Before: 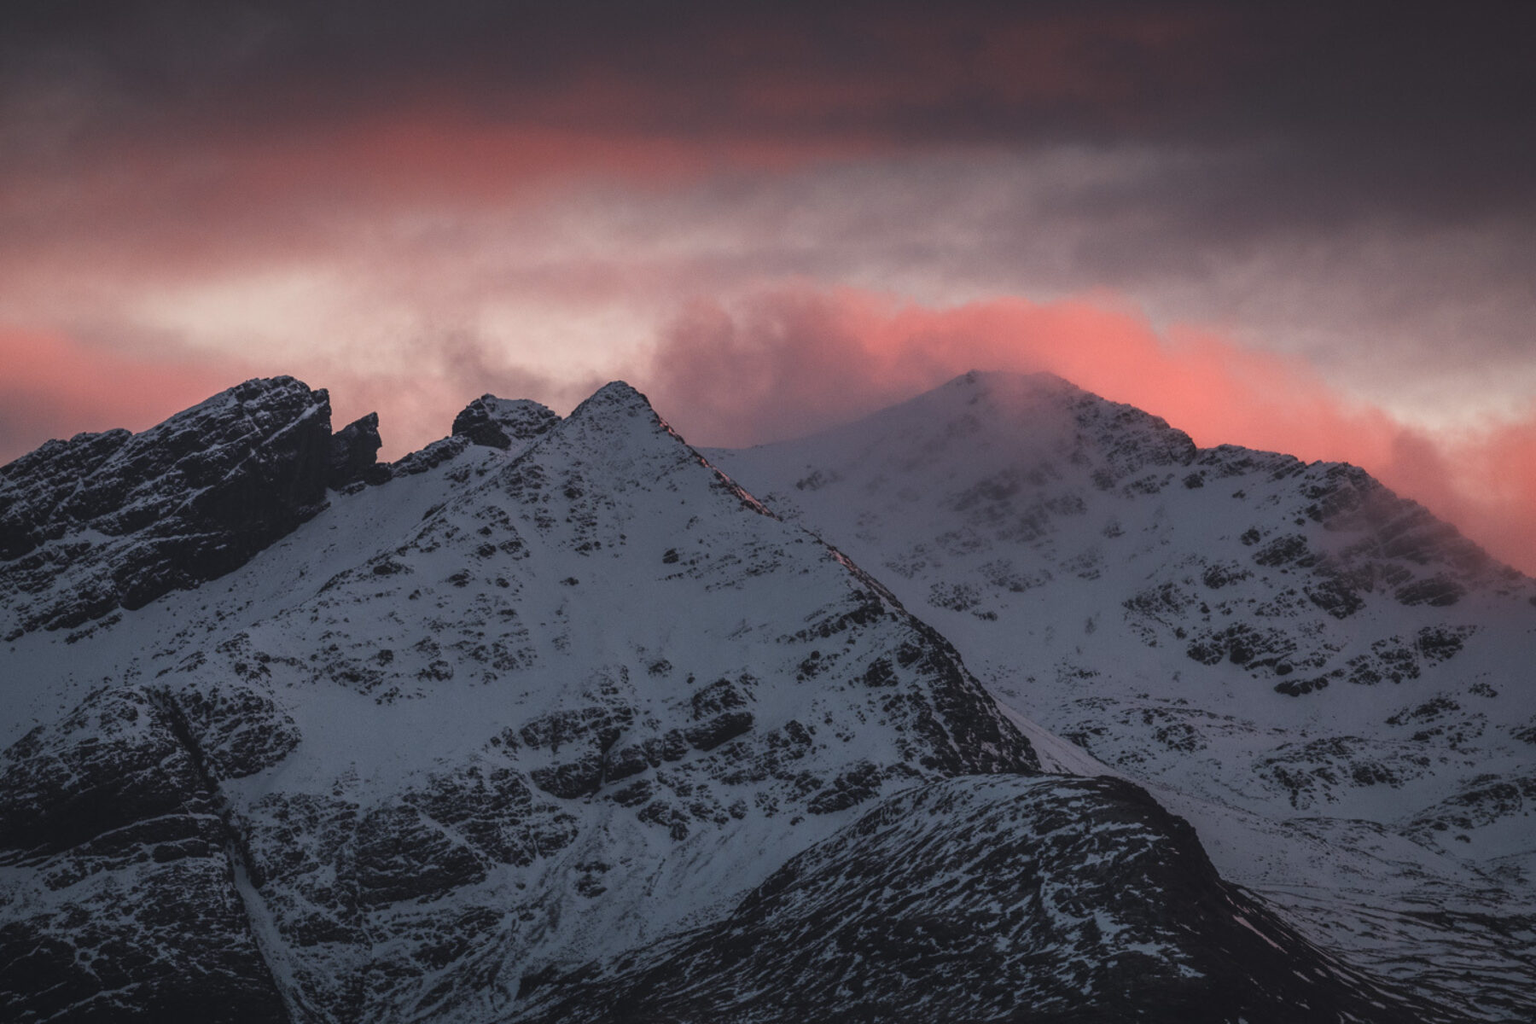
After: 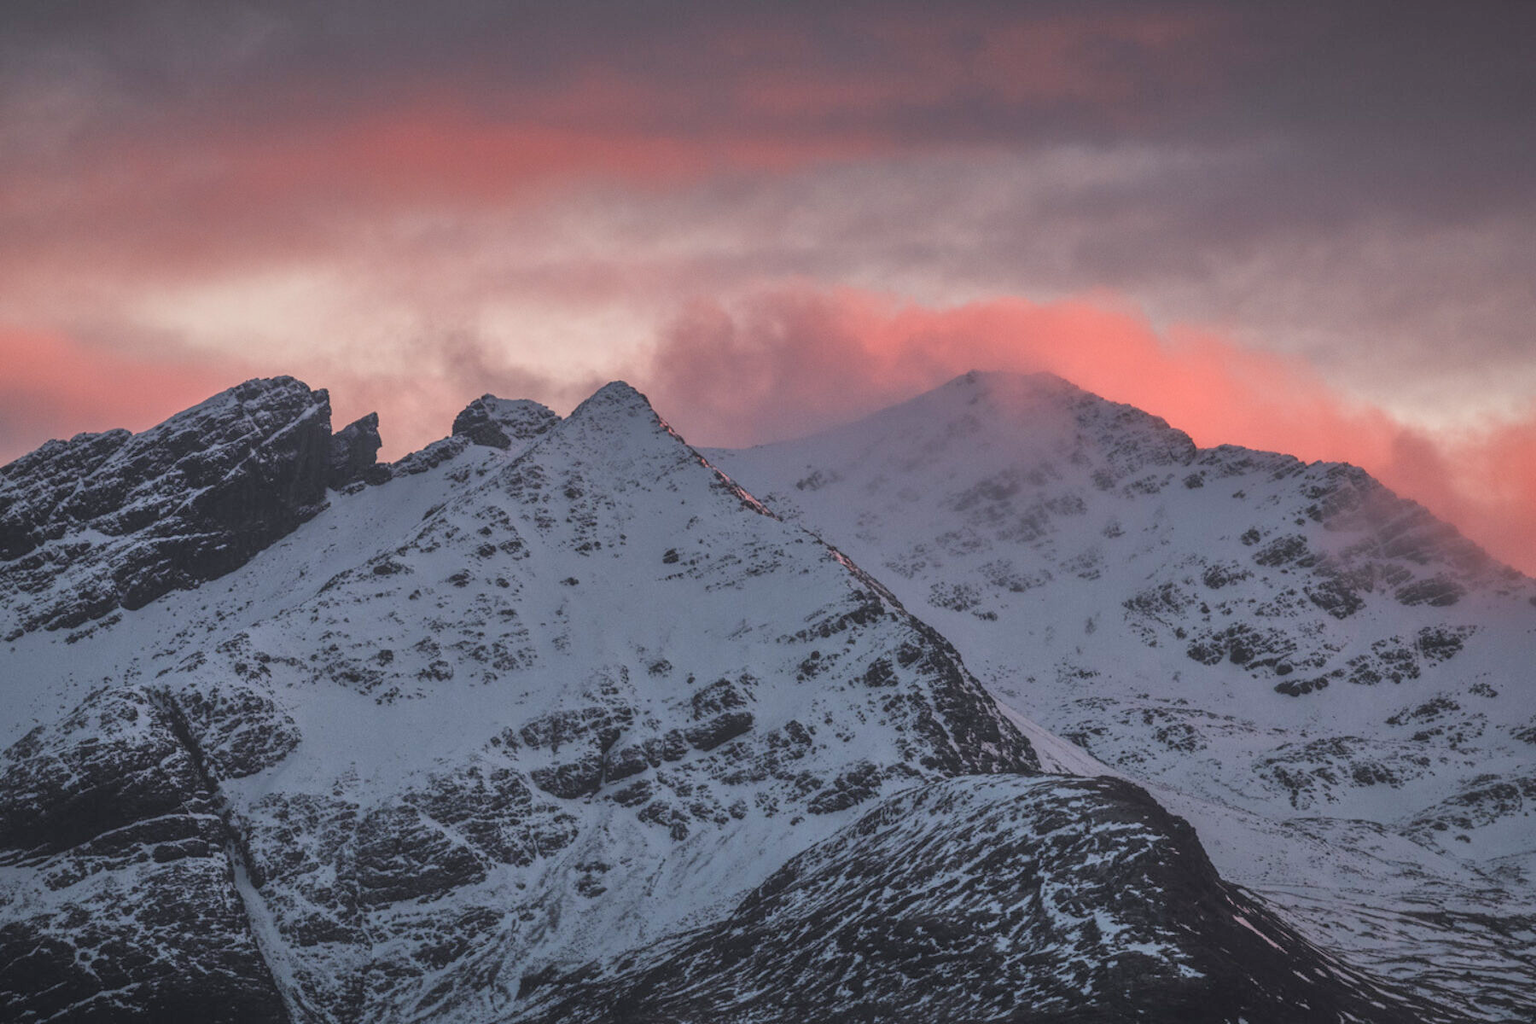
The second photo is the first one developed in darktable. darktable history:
tone equalizer: -7 EV 0.149 EV, -6 EV 0.59 EV, -5 EV 1.14 EV, -4 EV 1.35 EV, -3 EV 1.18 EV, -2 EV 0.6 EV, -1 EV 0.166 EV
